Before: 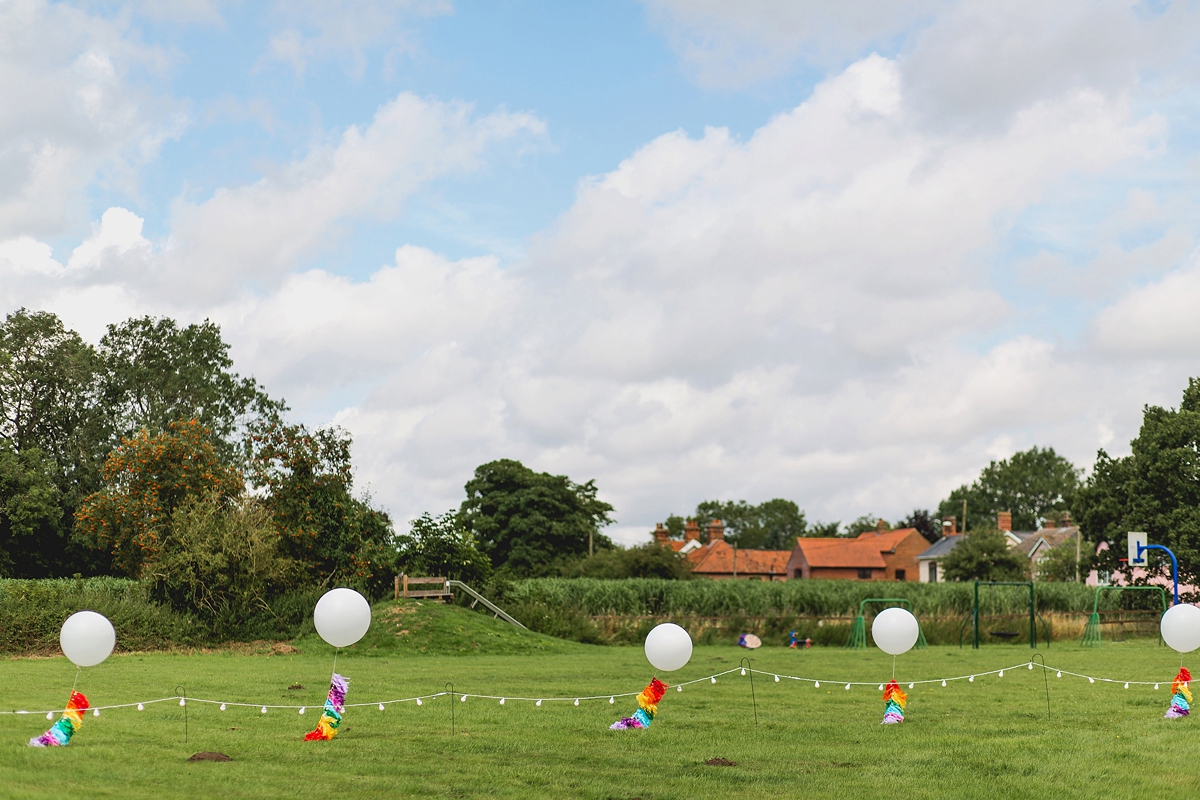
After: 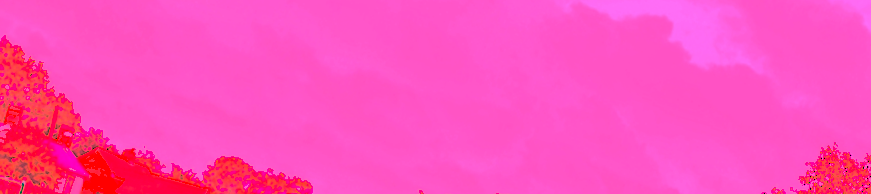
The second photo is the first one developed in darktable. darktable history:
tone equalizer: -8 EV 0.25 EV, -7 EV 0.417 EV, -6 EV 0.417 EV, -5 EV 0.25 EV, -3 EV -0.25 EV, -2 EV -0.417 EV, -1 EV -0.417 EV, +0 EV -0.25 EV, edges refinement/feathering 500, mask exposure compensation -1.57 EV, preserve details guided filter
shadows and highlights: shadows -20, white point adjustment -2, highlights -35
base curve: curves: ch0 [(0, 0) (0.032, 0.037) (0.105, 0.228) (0.435, 0.76) (0.856, 0.983) (1, 1)]
white balance: red 4.26, blue 1.802
contrast brightness saturation: contrast 0.1, brightness 0.3, saturation 0.14
crop and rotate: angle 16.12°, top 30.835%, bottom 35.653%
